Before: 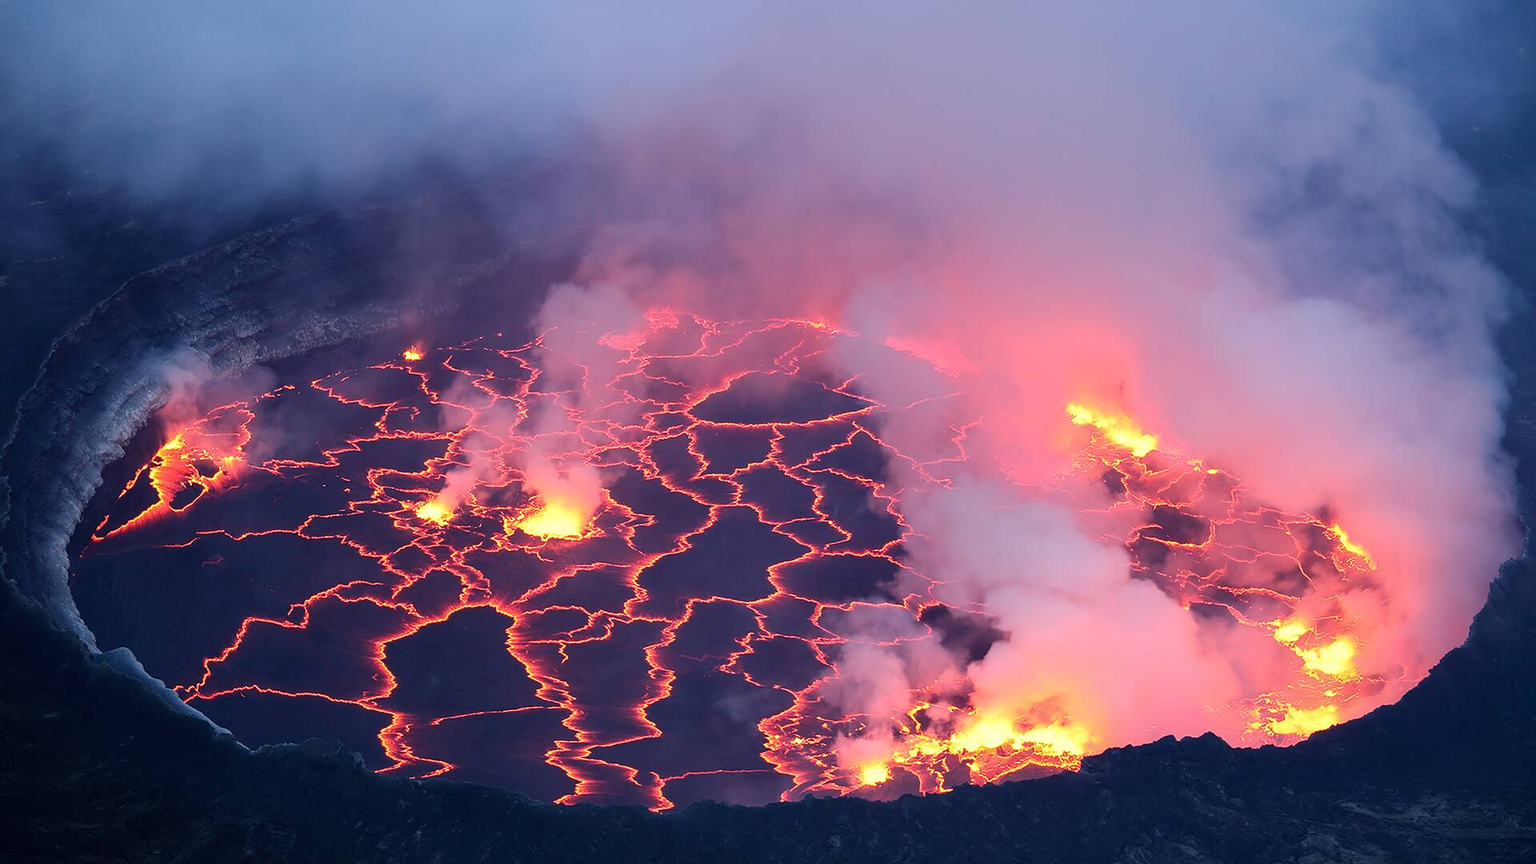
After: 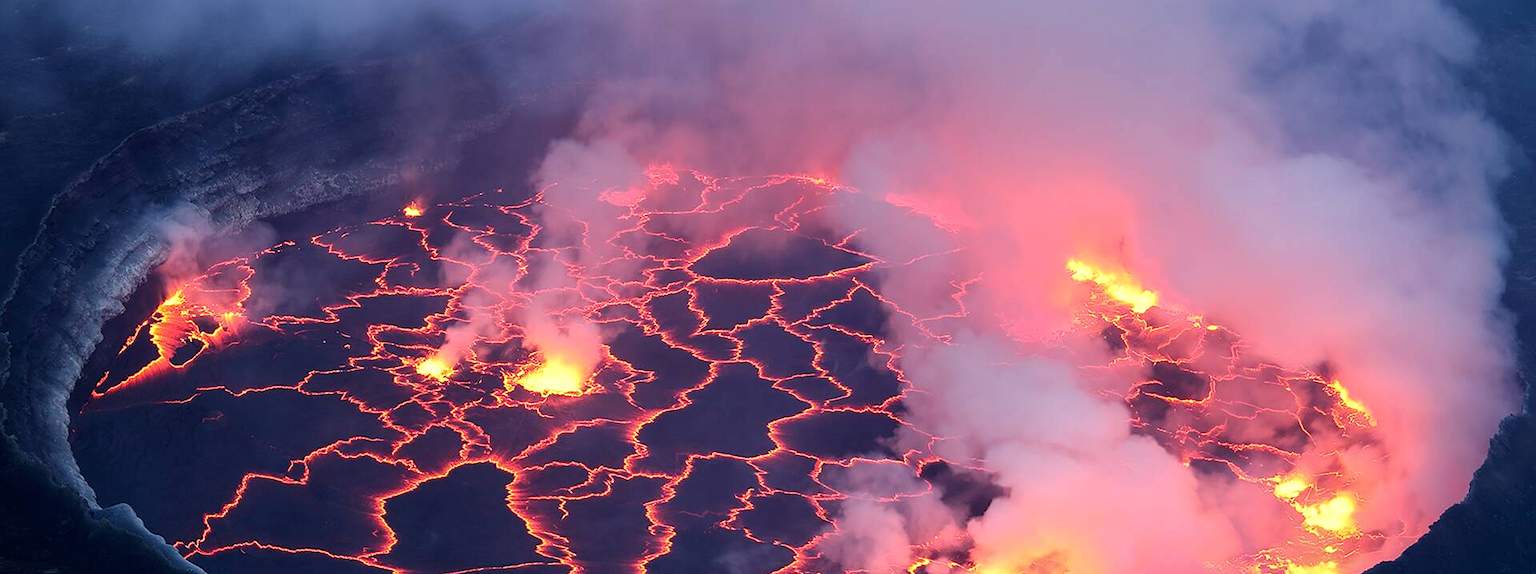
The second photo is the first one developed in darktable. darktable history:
crop: top 16.727%, bottom 16.727%
local contrast: highlights 100%, shadows 100%, detail 120%, midtone range 0.2
